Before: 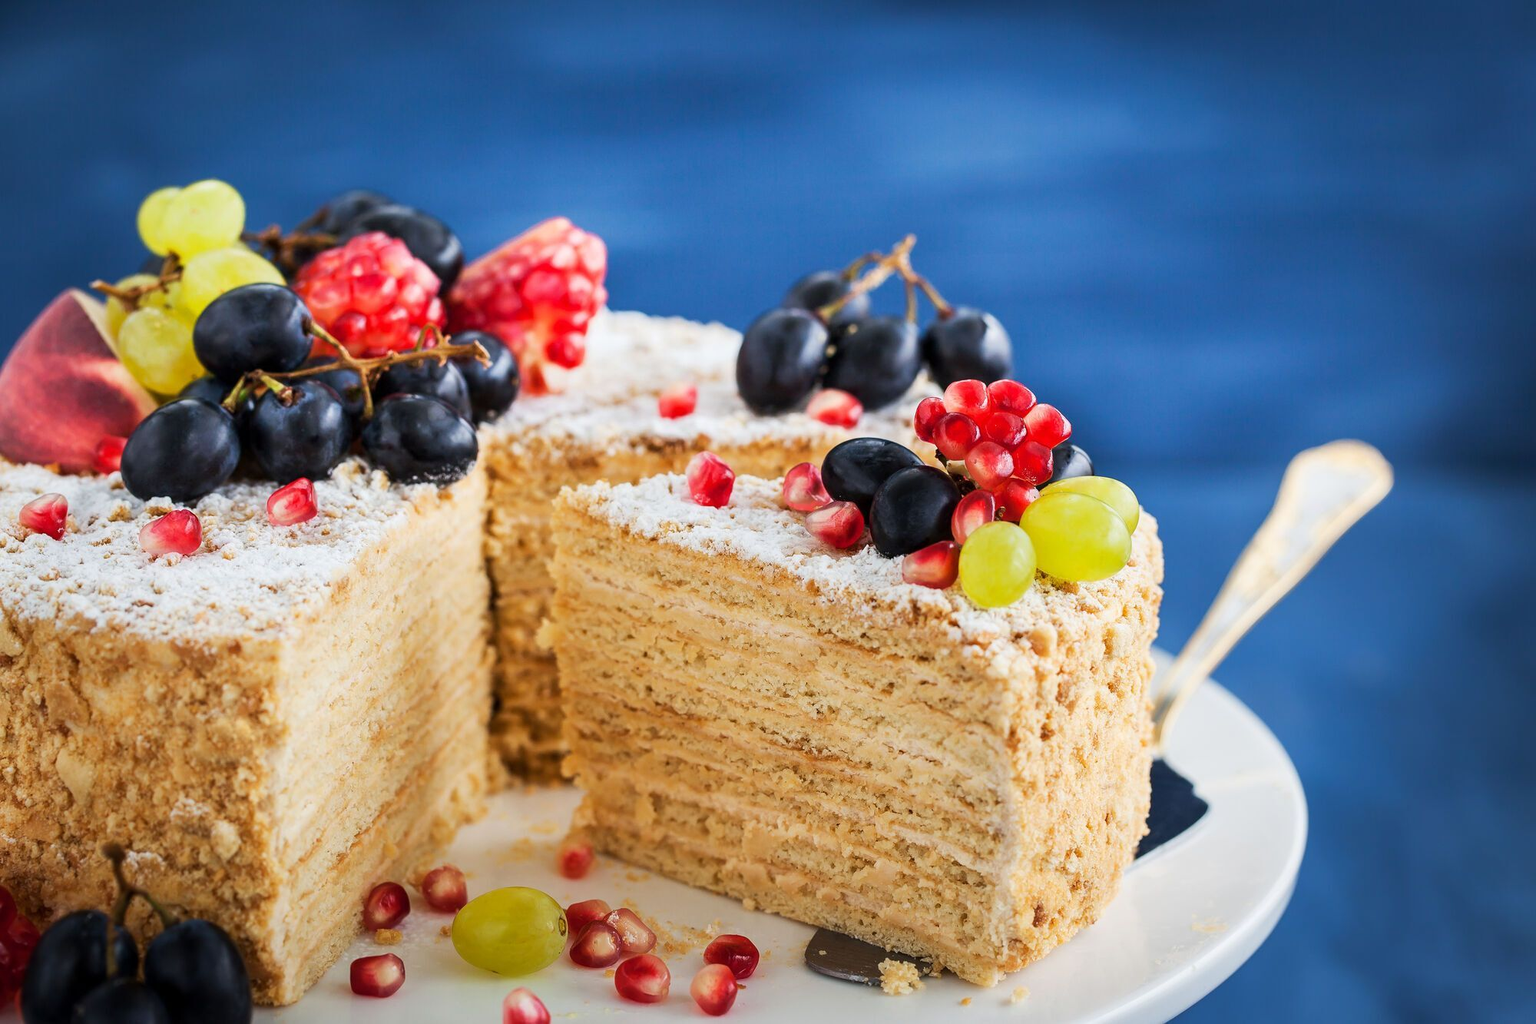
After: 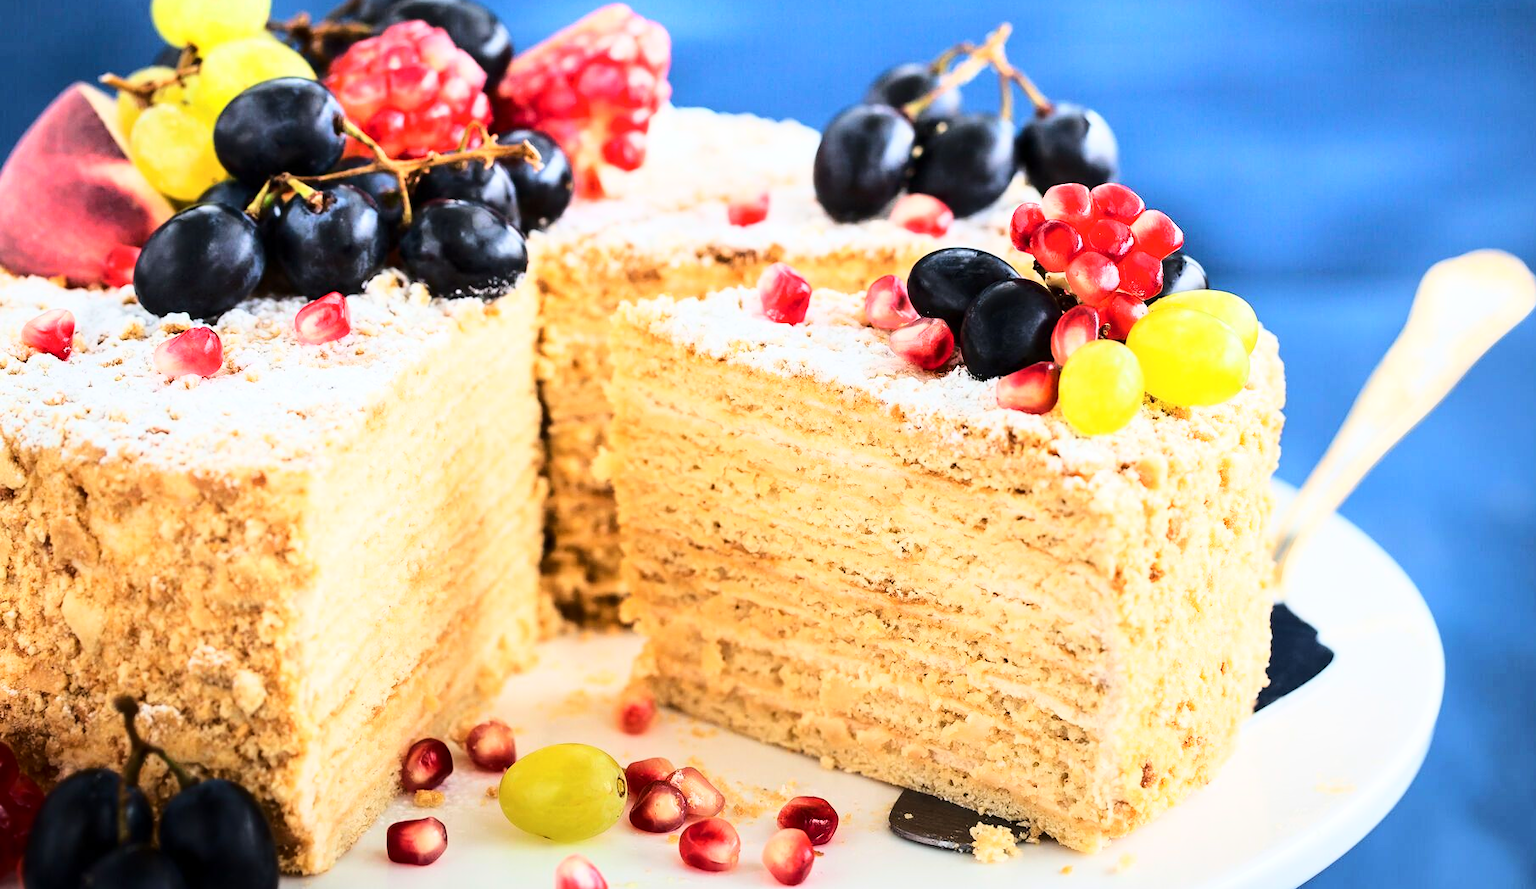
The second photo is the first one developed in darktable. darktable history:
crop: top 20.916%, right 9.437%, bottom 0.316%
base curve: curves: ch0 [(0, 0) (0.032, 0.037) (0.105, 0.228) (0.435, 0.76) (0.856, 0.983) (1, 1)]
contrast brightness saturation: contrast 0.14
